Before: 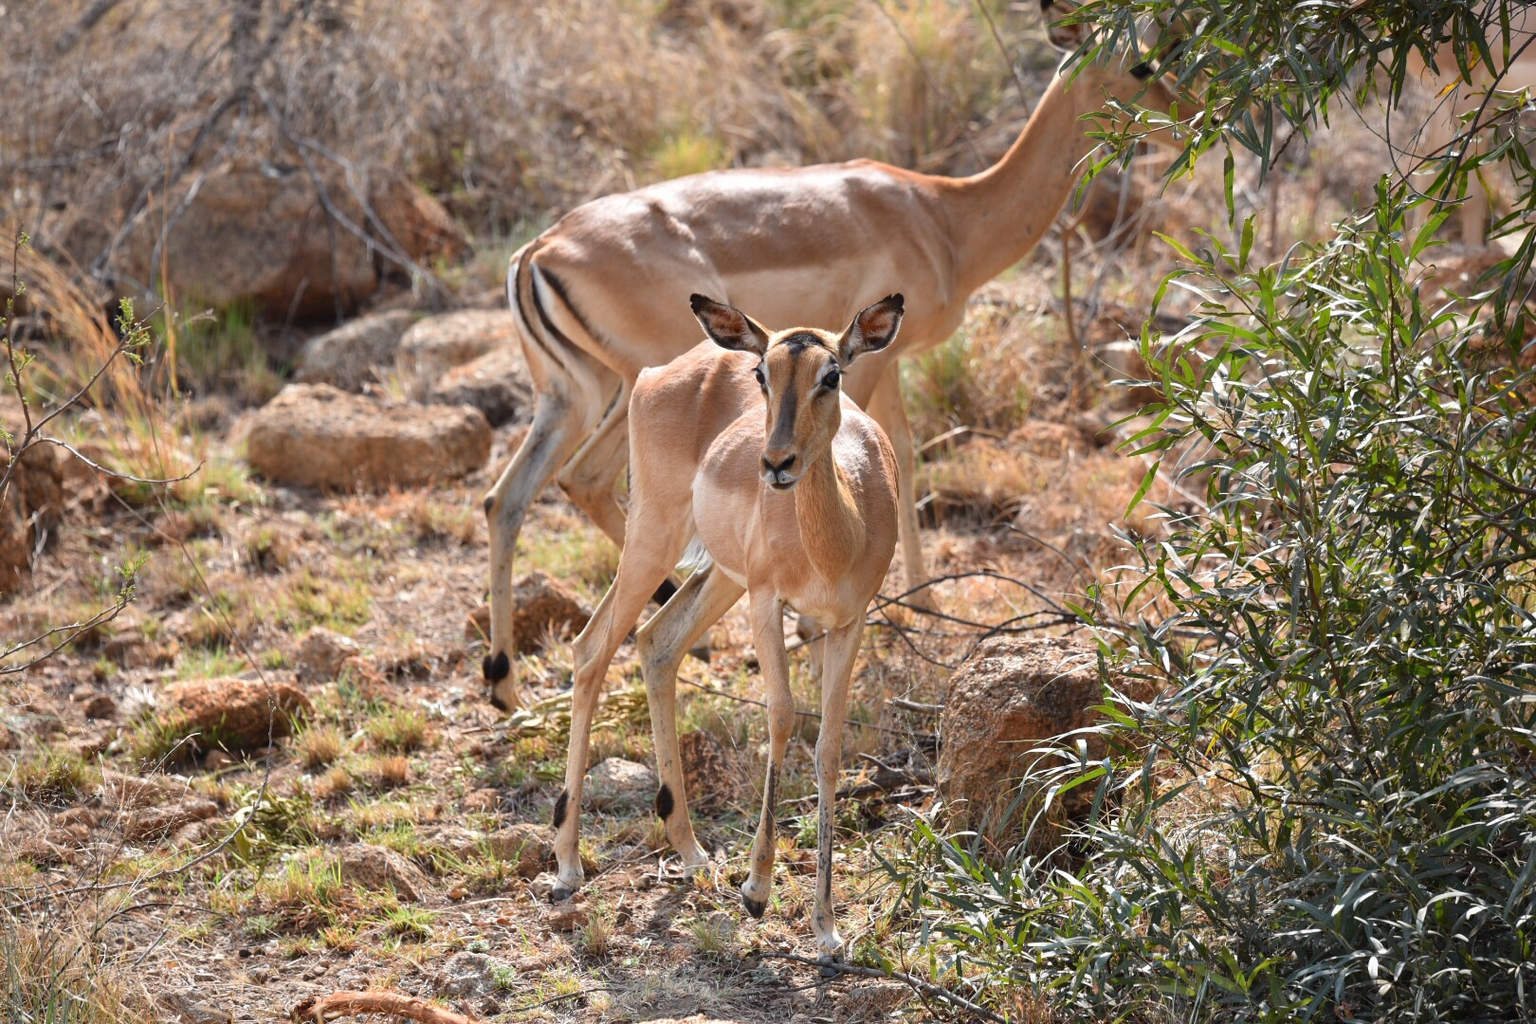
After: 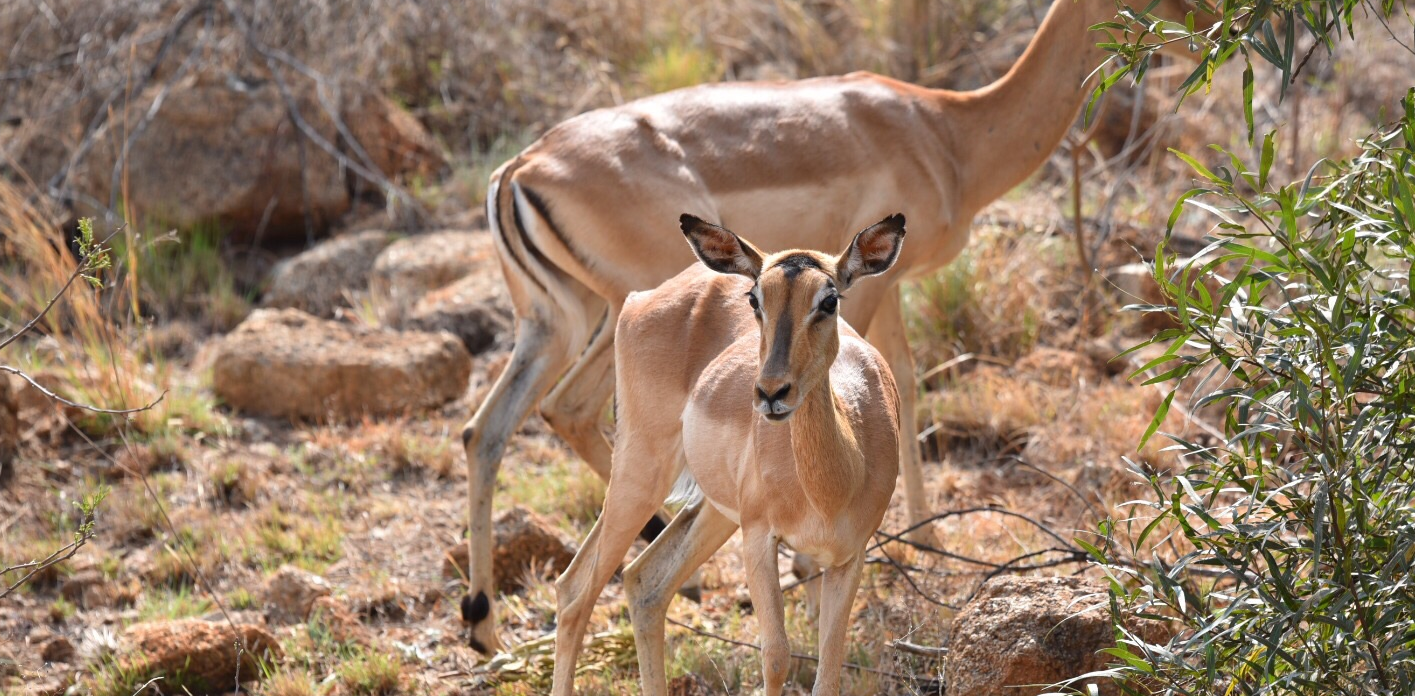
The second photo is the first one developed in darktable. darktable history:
crop: left 2.987%, top 8.938%, right 9.614%, bottom 26.526%
